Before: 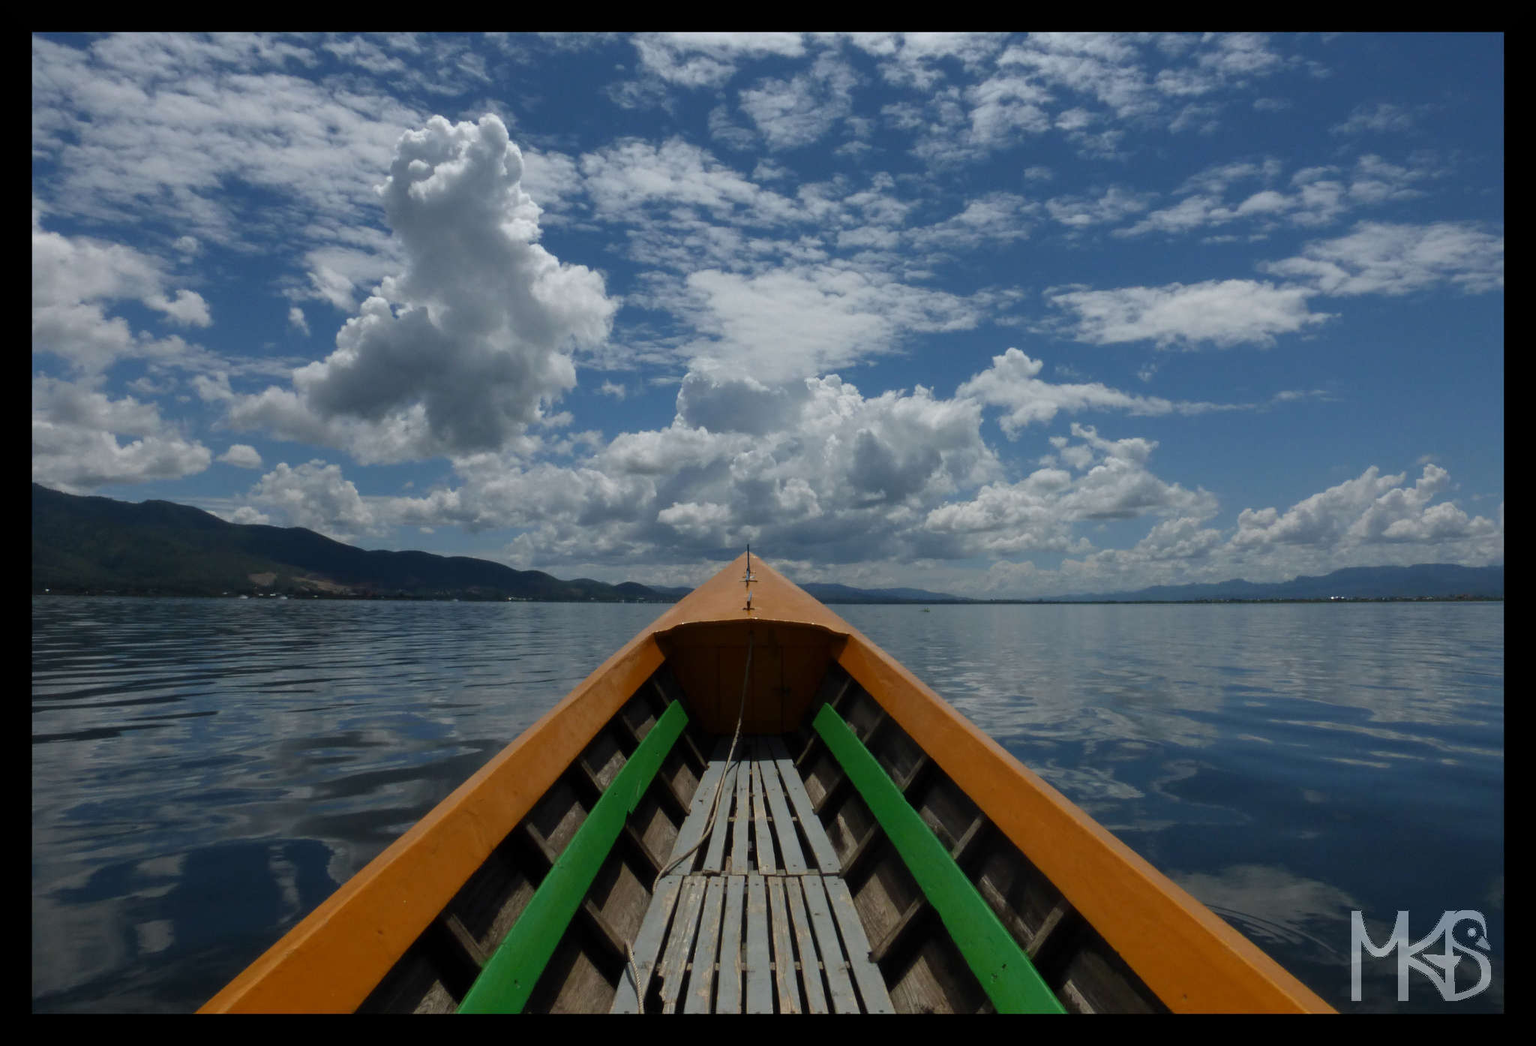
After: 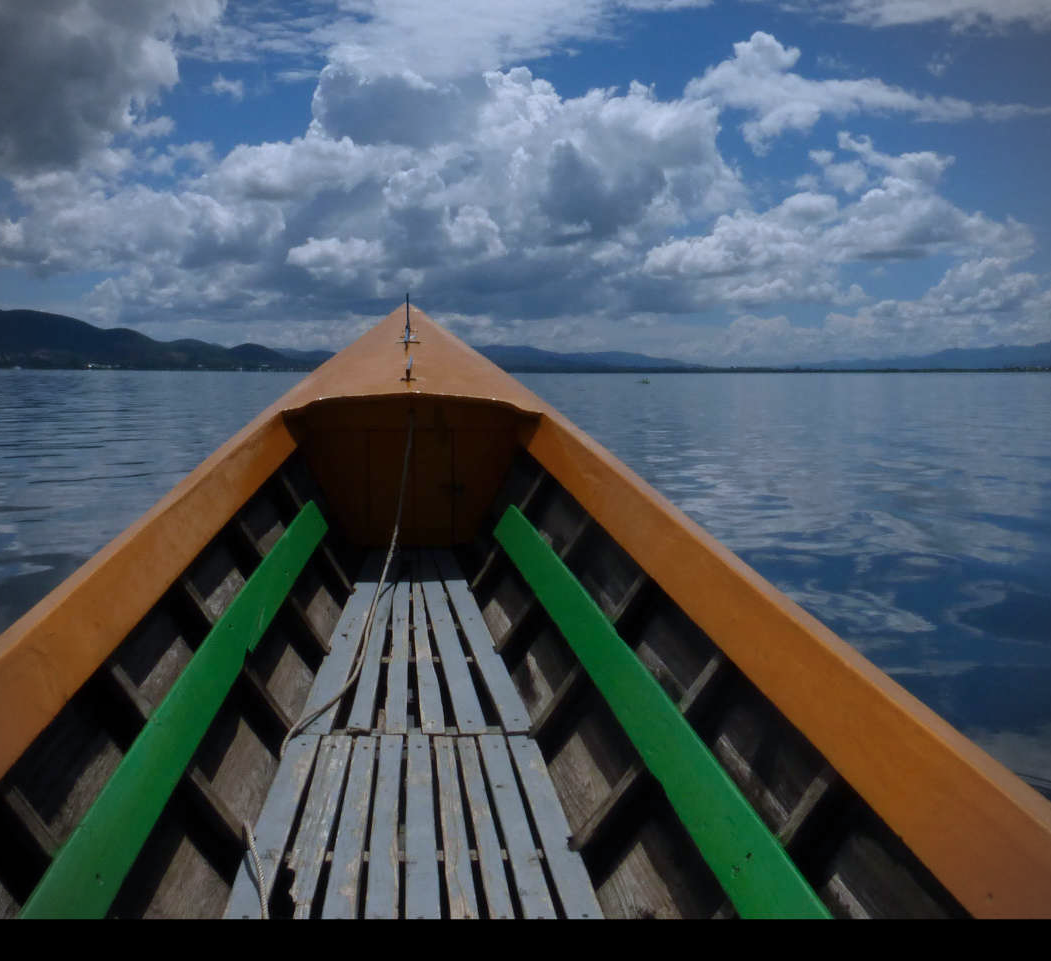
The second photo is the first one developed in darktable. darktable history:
crop and rotate: left 28.853%, top 31.037%, right 19.816%
color calibration: illuminant as shot in camera, x 0.37, y 0.382, temperature 4313.56 K
vignetting: fall-off start 92.4%, unbound false
